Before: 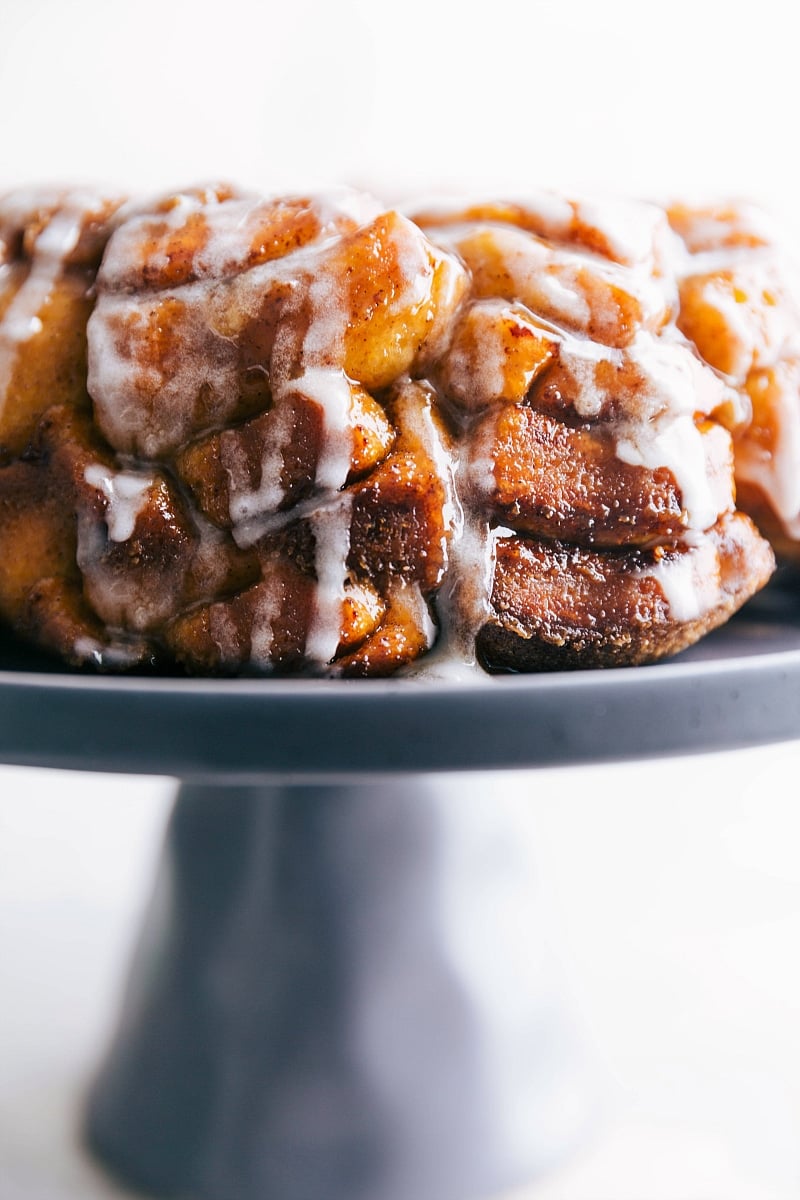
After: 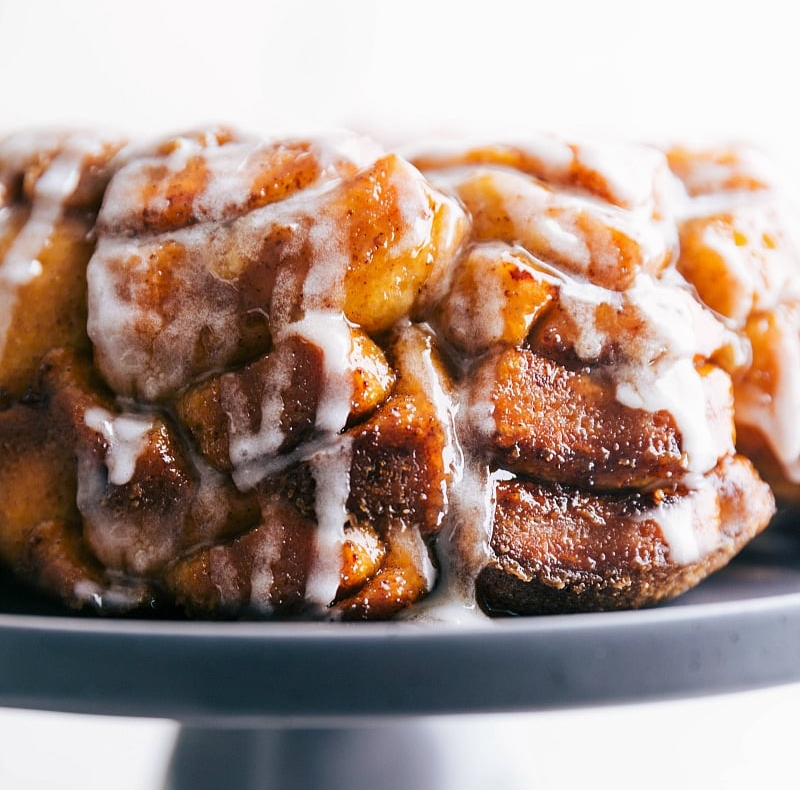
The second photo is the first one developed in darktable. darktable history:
crop and rotate: top 4.762%, bottom 29.348%
